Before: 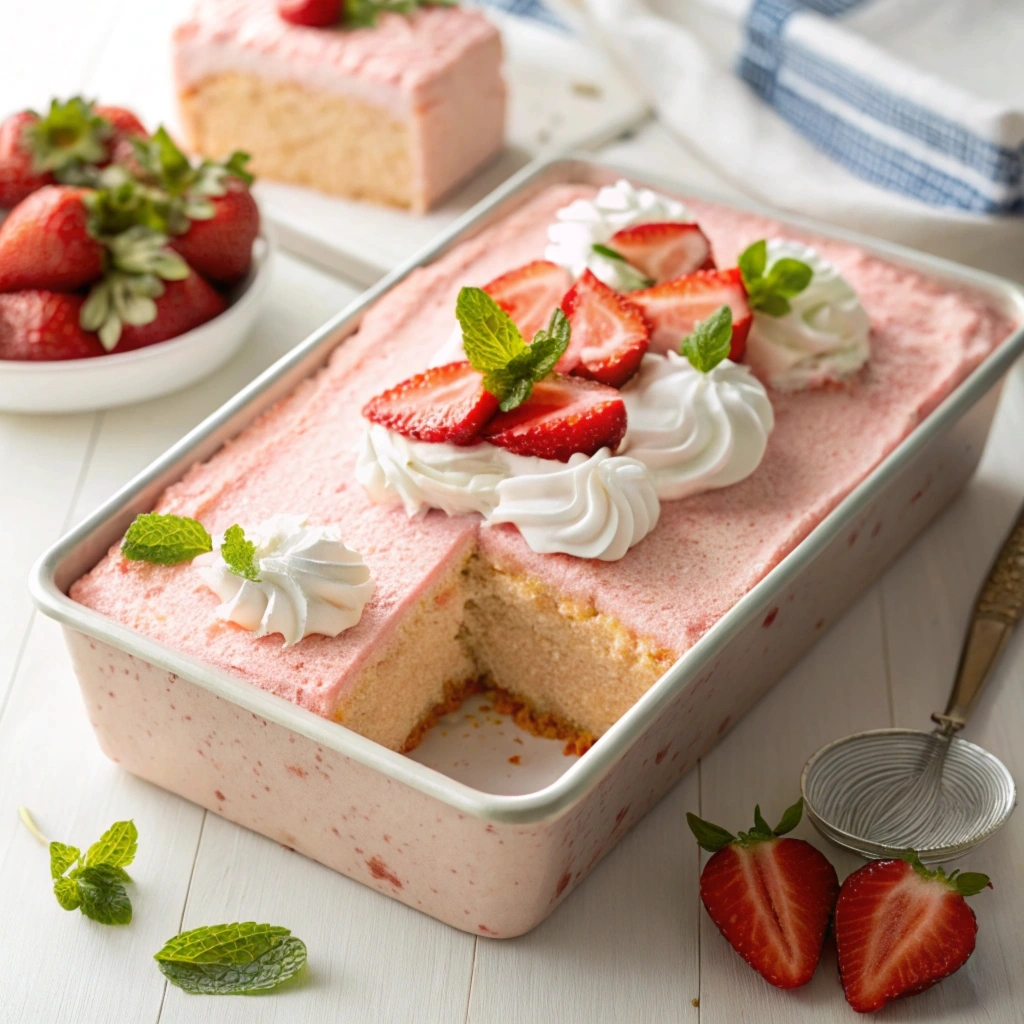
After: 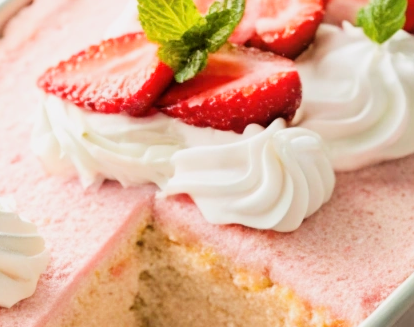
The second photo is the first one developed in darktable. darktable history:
filmic rgb: black relative exposure -5 EV, hardness 2.88, contrast 1.2
crop: left 31.751%, top 32.172%, right 27.8%, bottom 35.83%
exposure: exposure 0.657 EV, compensate highlight preservation false
